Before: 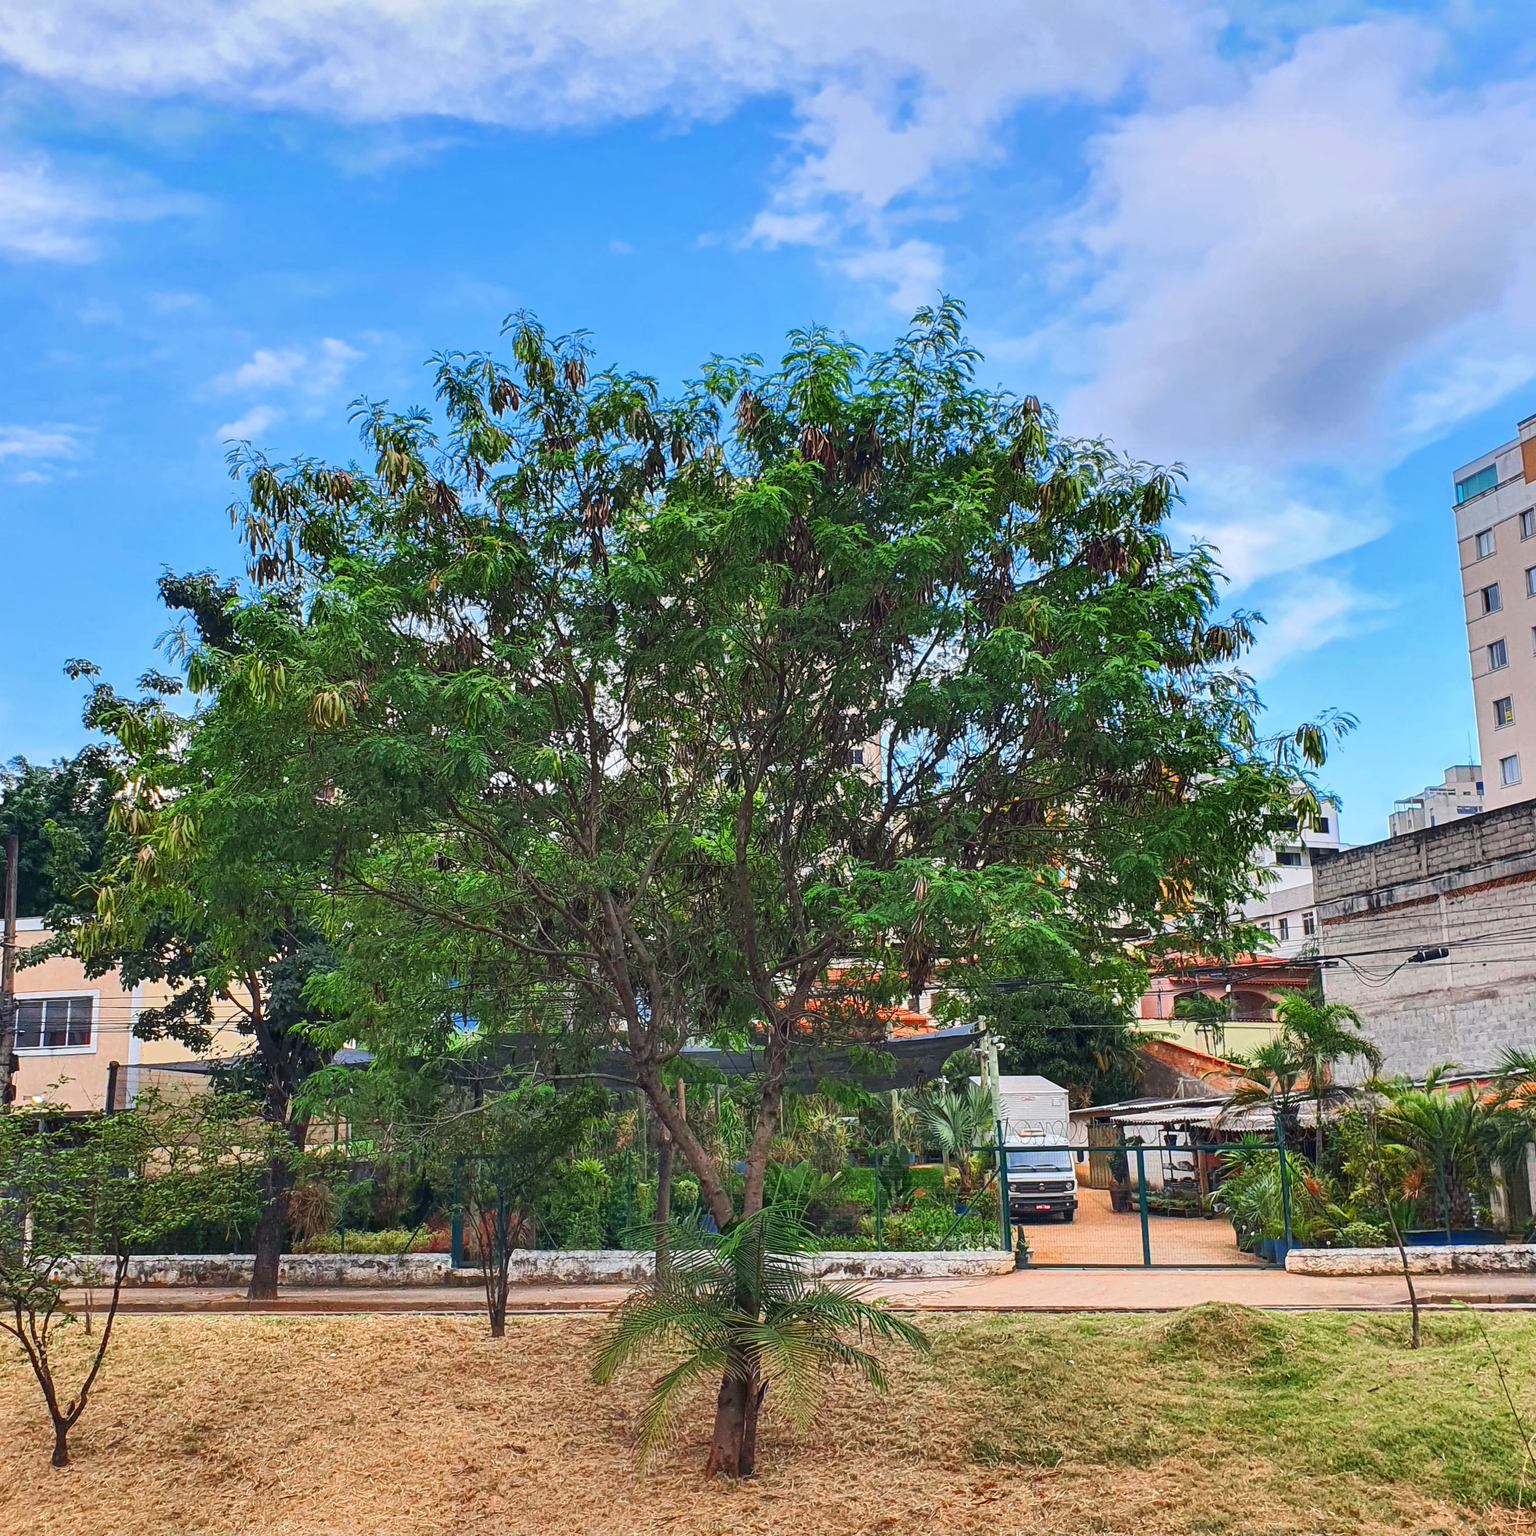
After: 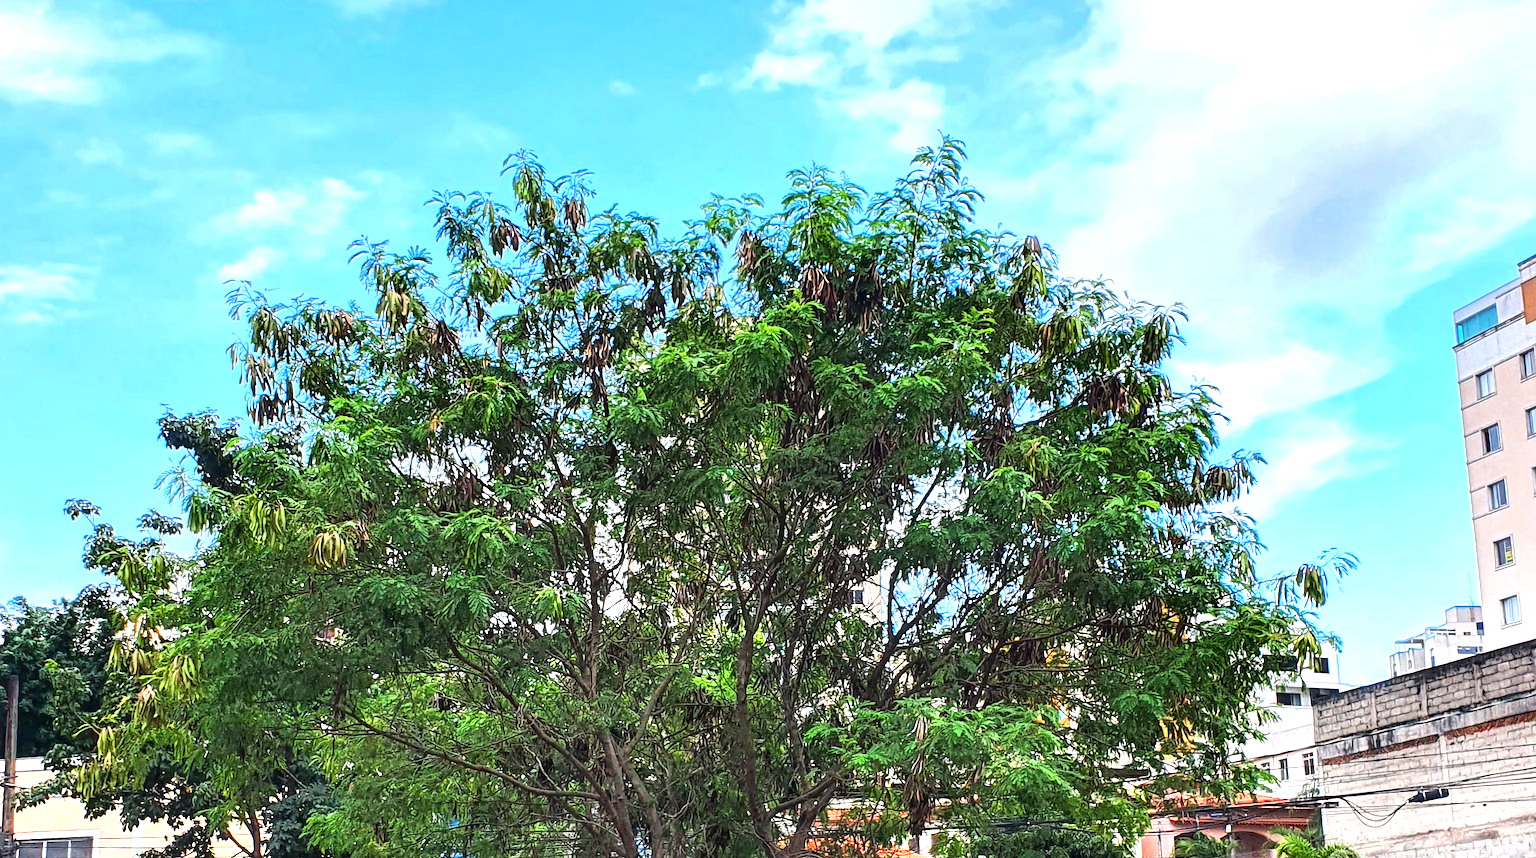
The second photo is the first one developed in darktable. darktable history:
tone equalizer: -8 EV -1.11 EV, -7 EV -0.991 EV, -6 EV -0.89 EV, -5 EV -0.564 EV, -3 EV 0.604 EV, -2 EV 0.881 EV, -1 EV 1 EV, +0 EV 1.07 EV
crop and rotate: top 10.434%, bottom 33.637%
